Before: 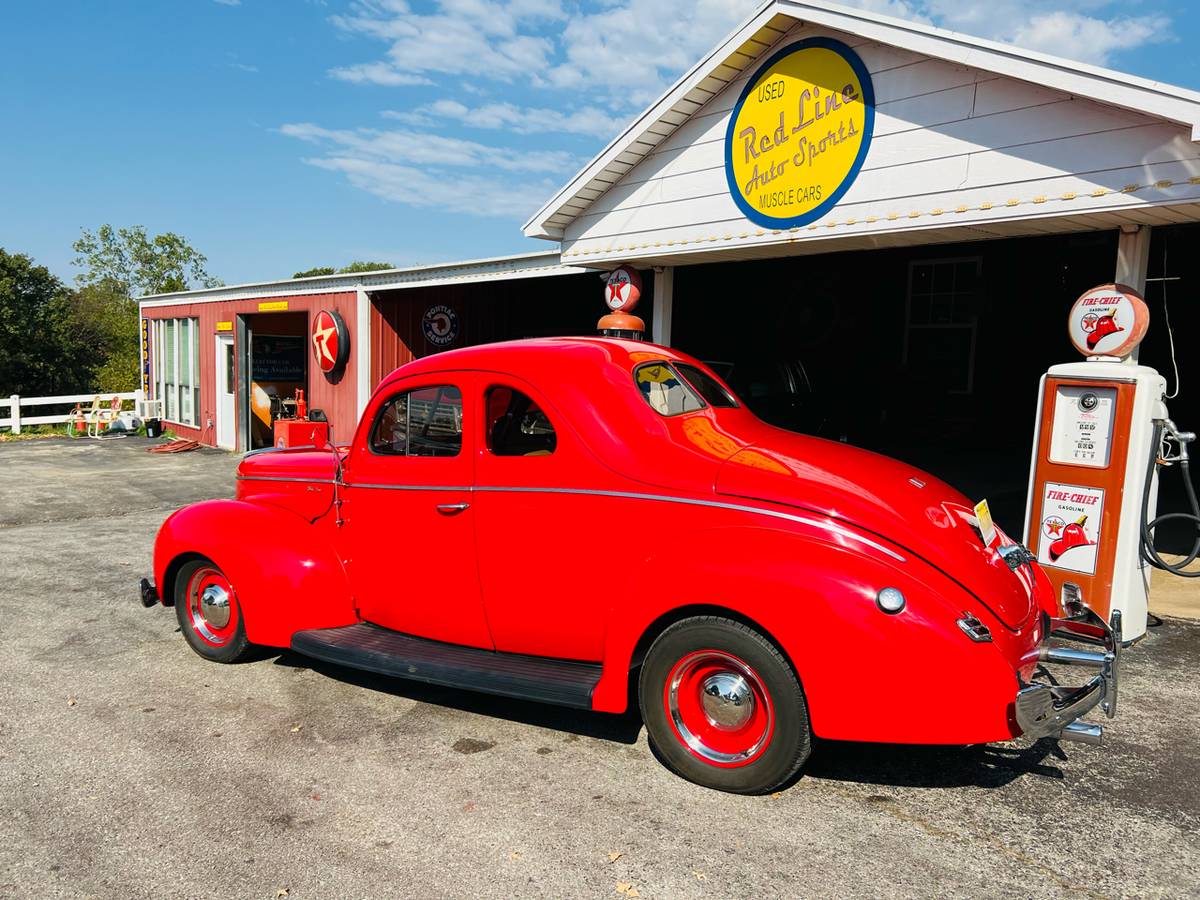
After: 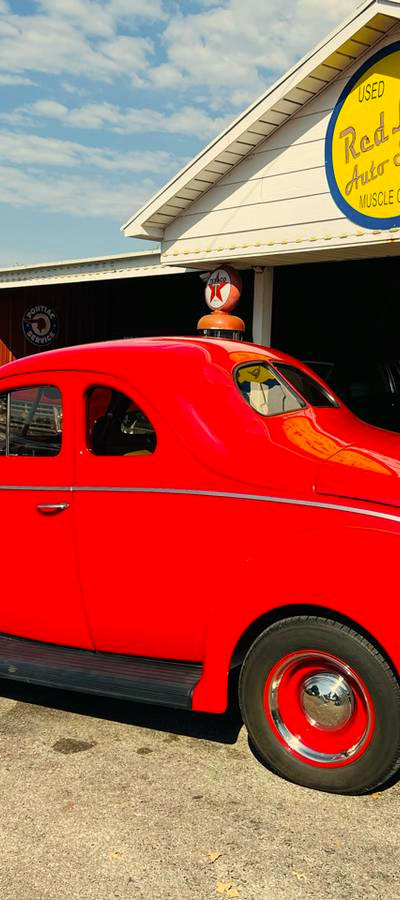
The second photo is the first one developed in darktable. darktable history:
color correction: highlights a* 1.39, highlights b* 18.08
crop: left 33.353%, right 33.285%
